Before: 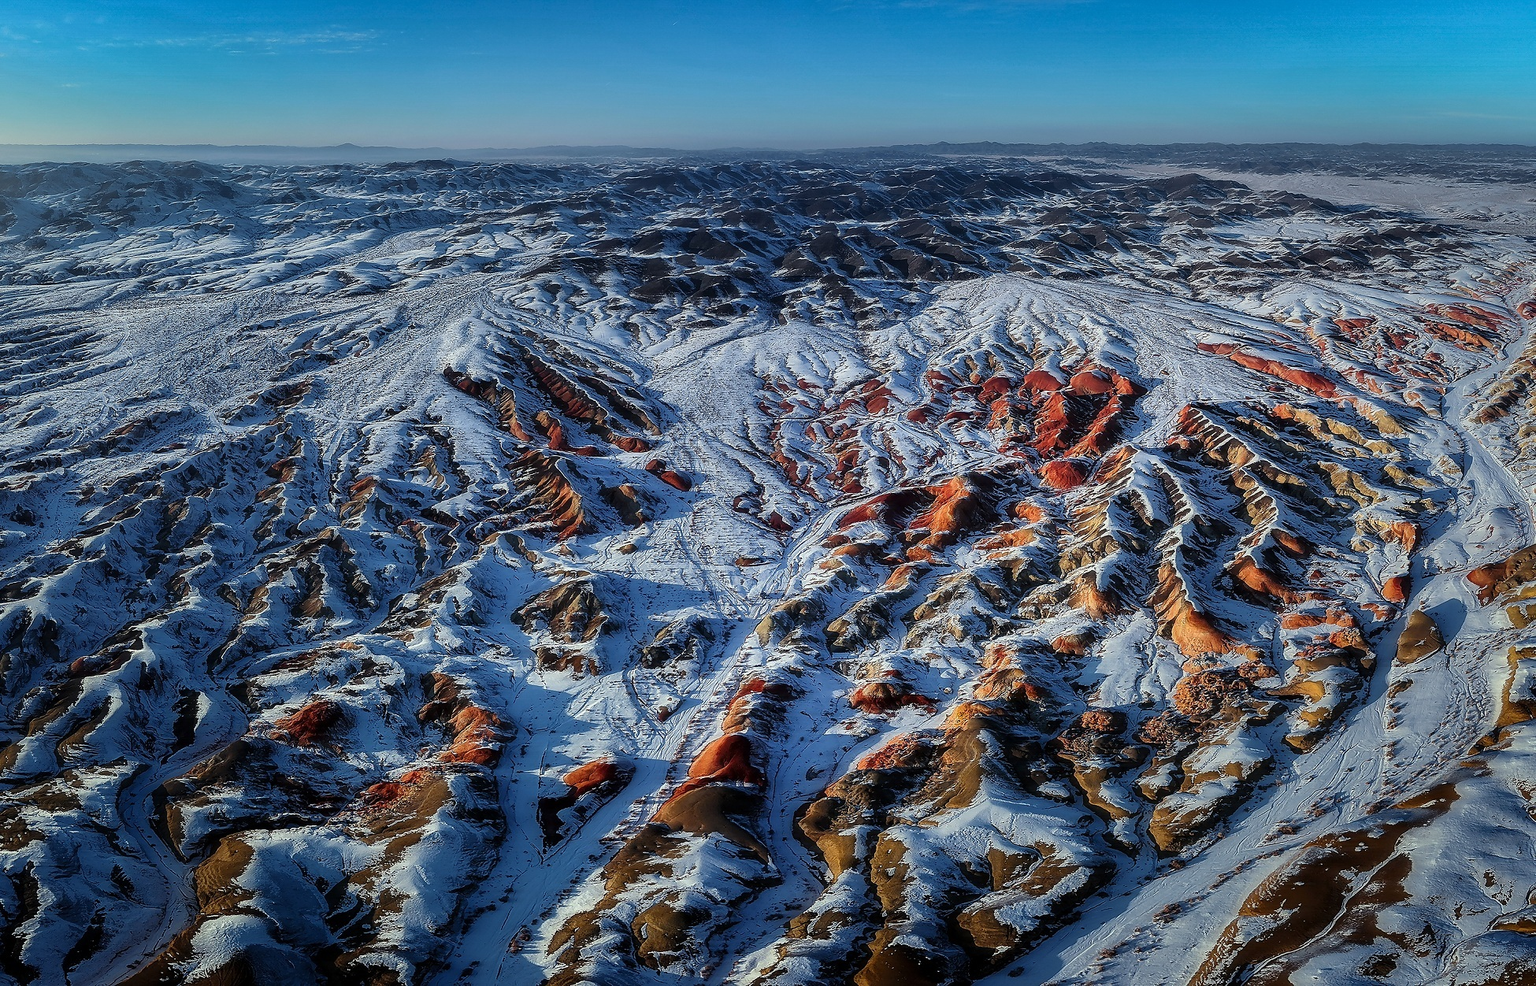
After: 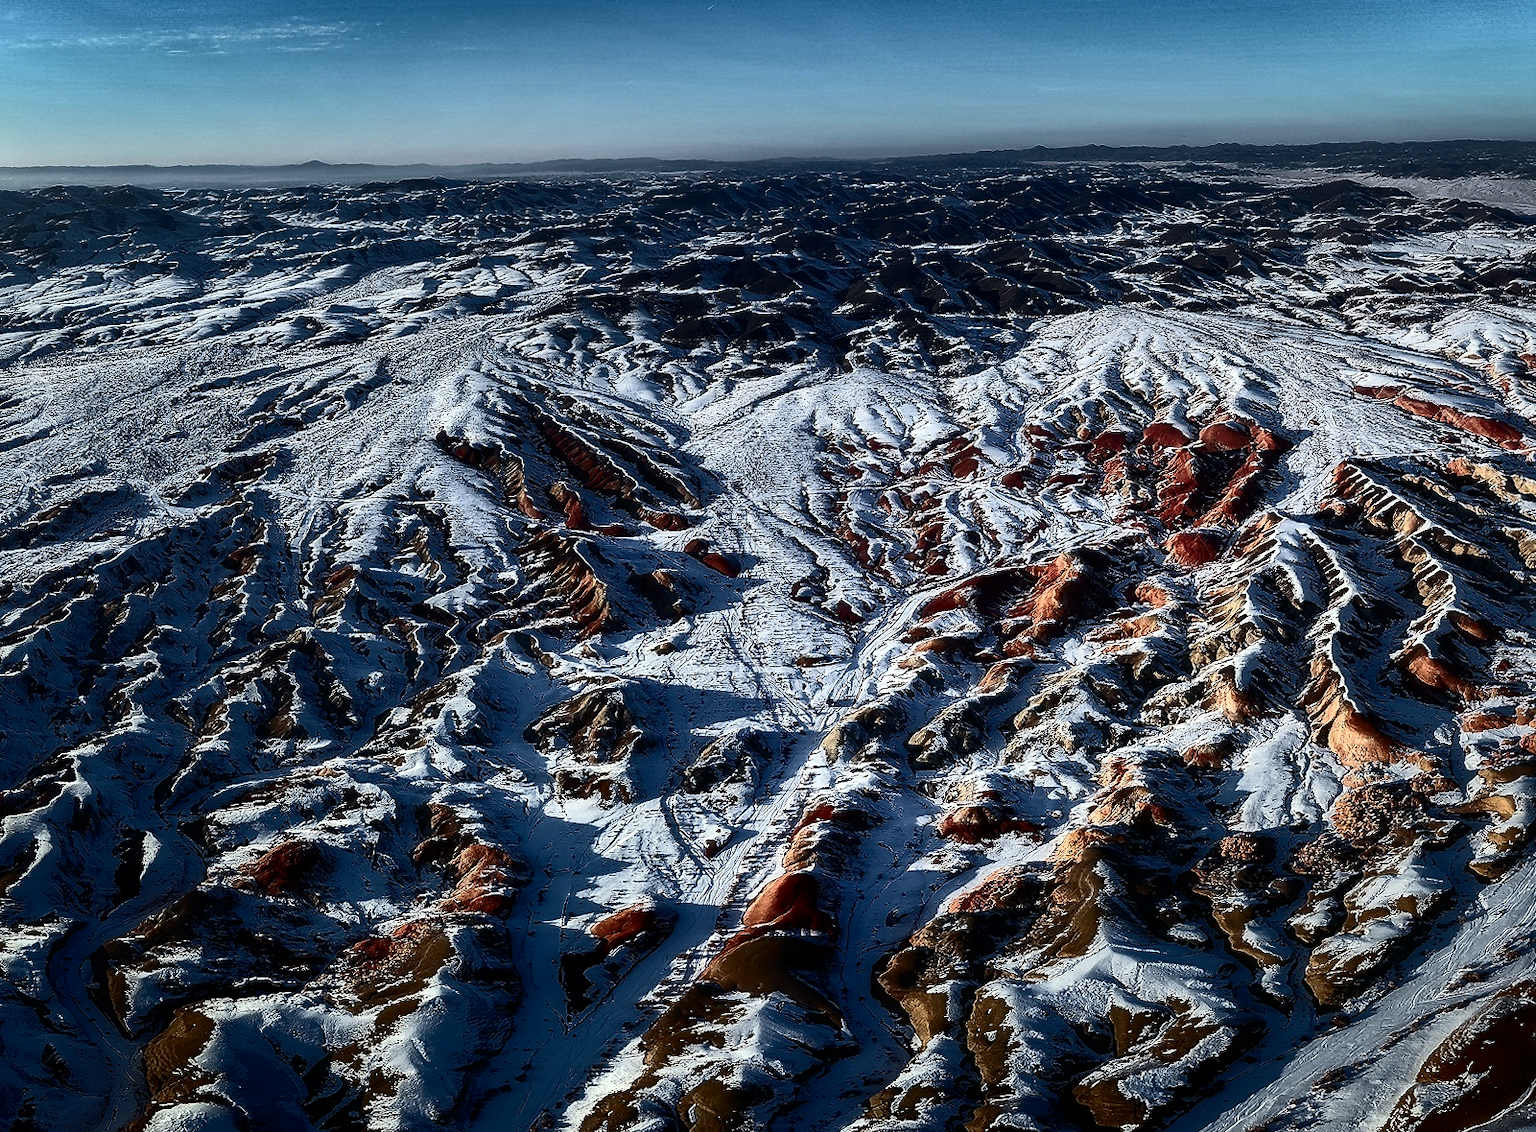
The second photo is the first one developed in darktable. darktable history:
color balance rgb: perceptual saturation grading › highlights -31.88%, perceptual saturation grading › mid-tones 5.8%, perceptual saturation grading › shadows 18.12%, perceptual brilliance grading › highlights 3.62%, perceptual brilliance grading › mid-tones -18.12%, perceptual brilliance grading › shadows -41.3%
exposure: exposure 0.207 EV, compensate highlight preservation false
crop and rotate: angle 1°, left 4.281%, top 0.642%, right 11.383%, bottom 2.486%
contrast brightness saturation: contrast 0.28
tone equalizer: on, module defaults
